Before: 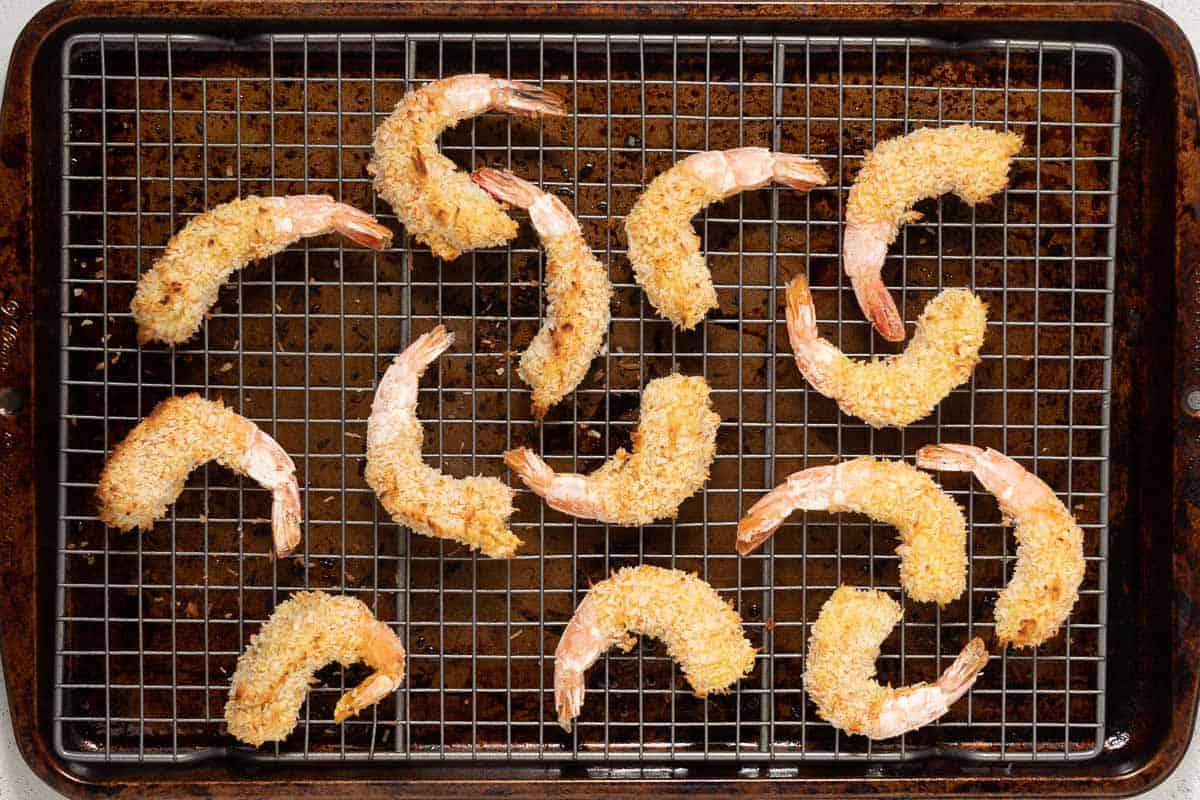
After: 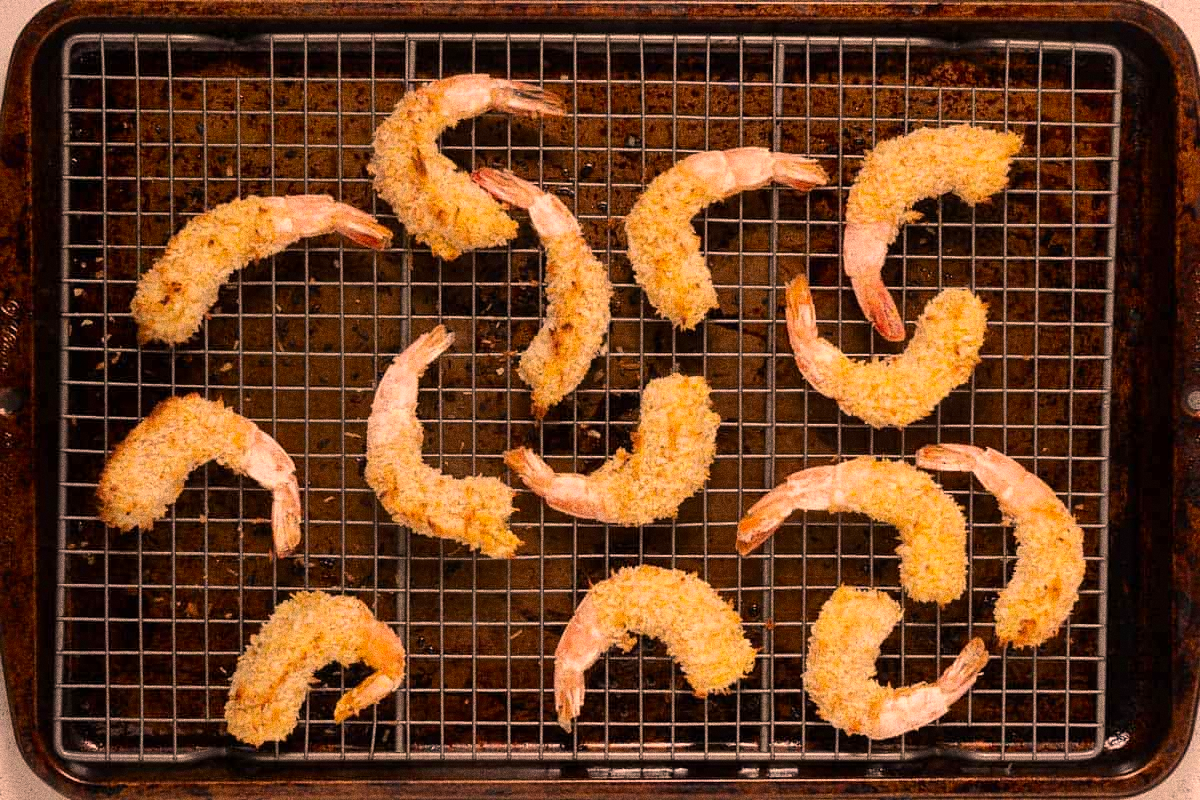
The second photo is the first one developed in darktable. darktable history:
grain: coarseness 0.09 ISO, strength 40%
shadows and highlights: shadows -20, white point adjustment -2, highlights -35
color correction: highlights a* 21.88, highlights b* 22.25
